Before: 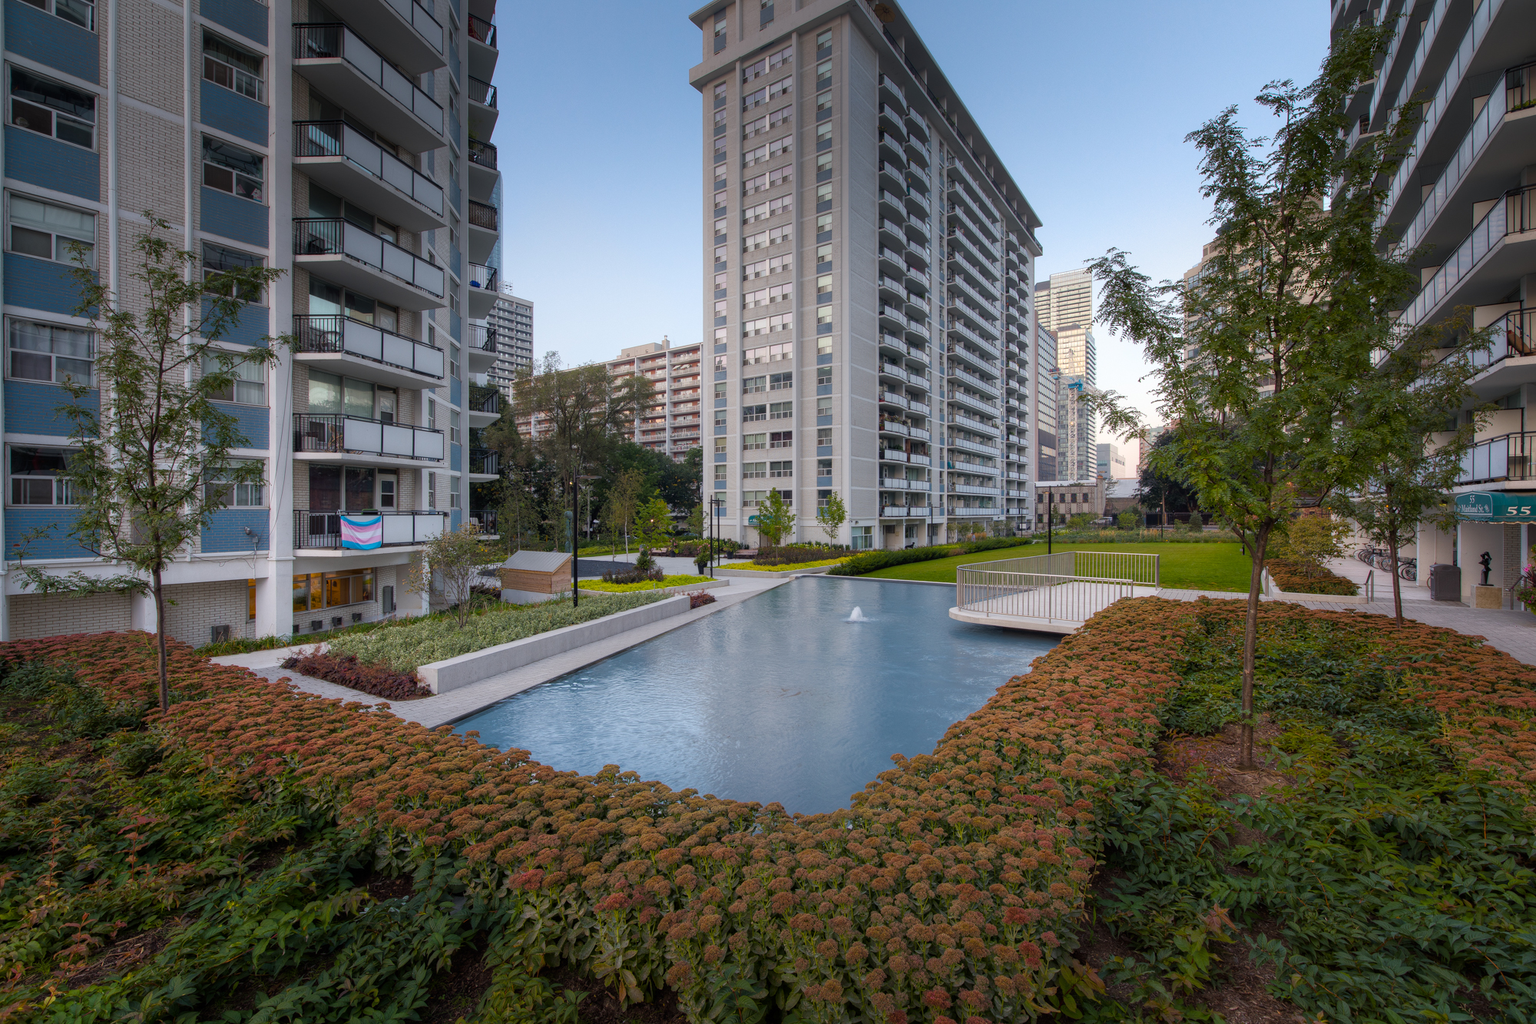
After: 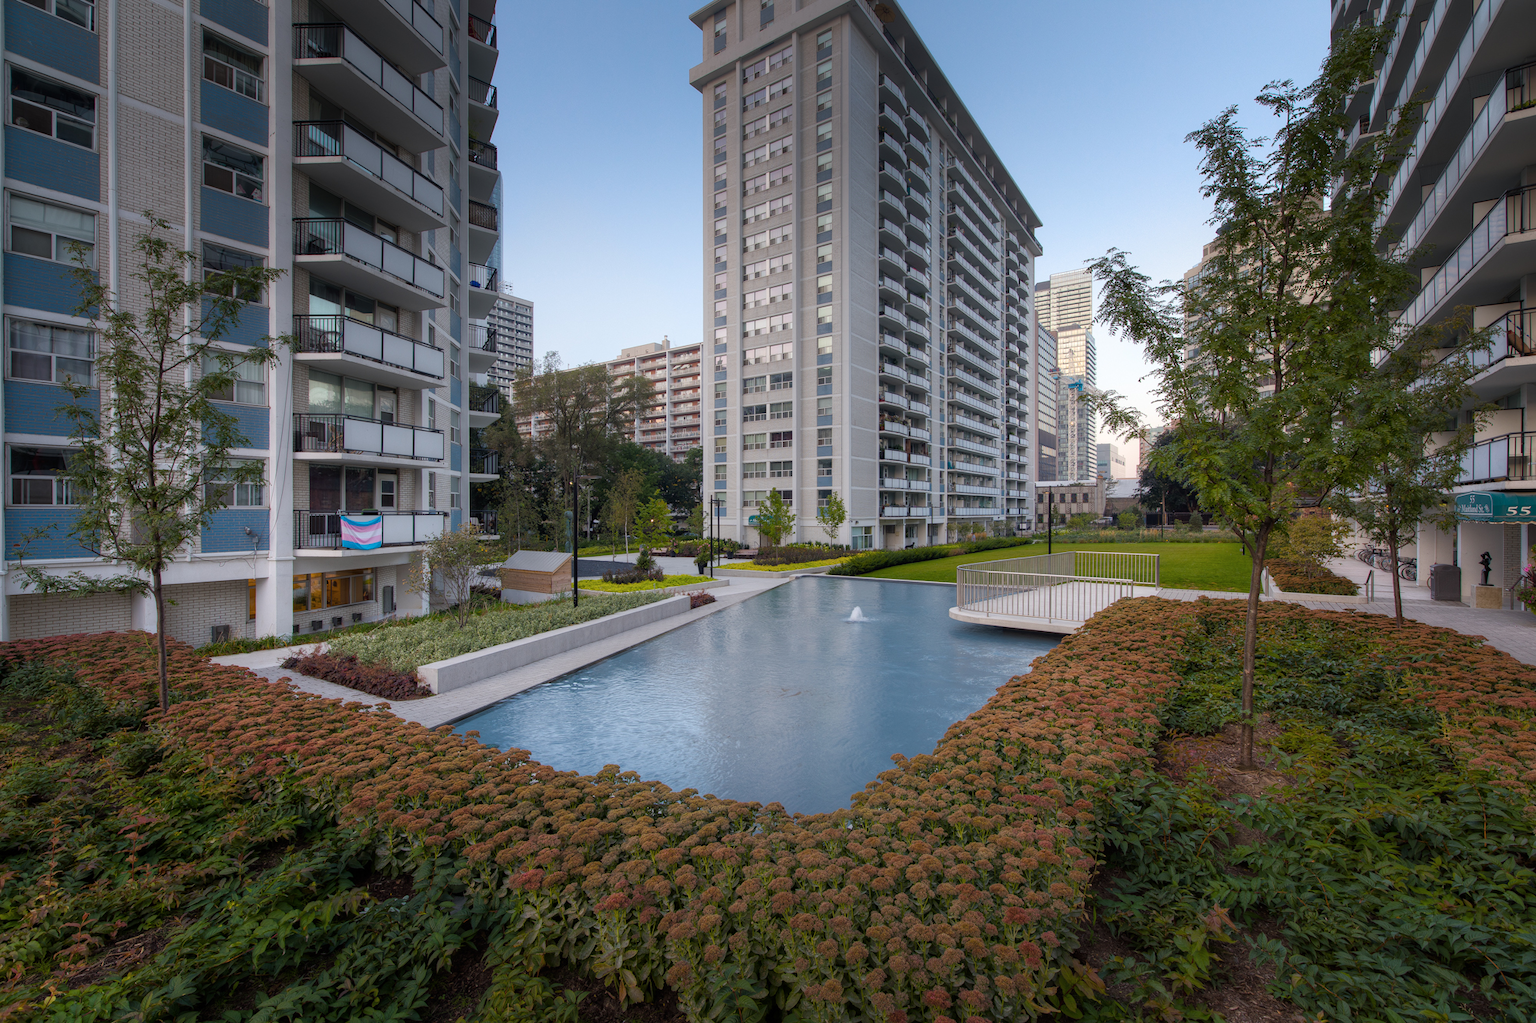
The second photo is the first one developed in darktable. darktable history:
color zones: curves: ch1 [(0, 0.469) (0.001, 0.469) (0.12, 0.446) (0.248, 0.469) (0.5, 0.5) (0.748, 0.5) (0.999, 0.469) (1, 0.469)]
